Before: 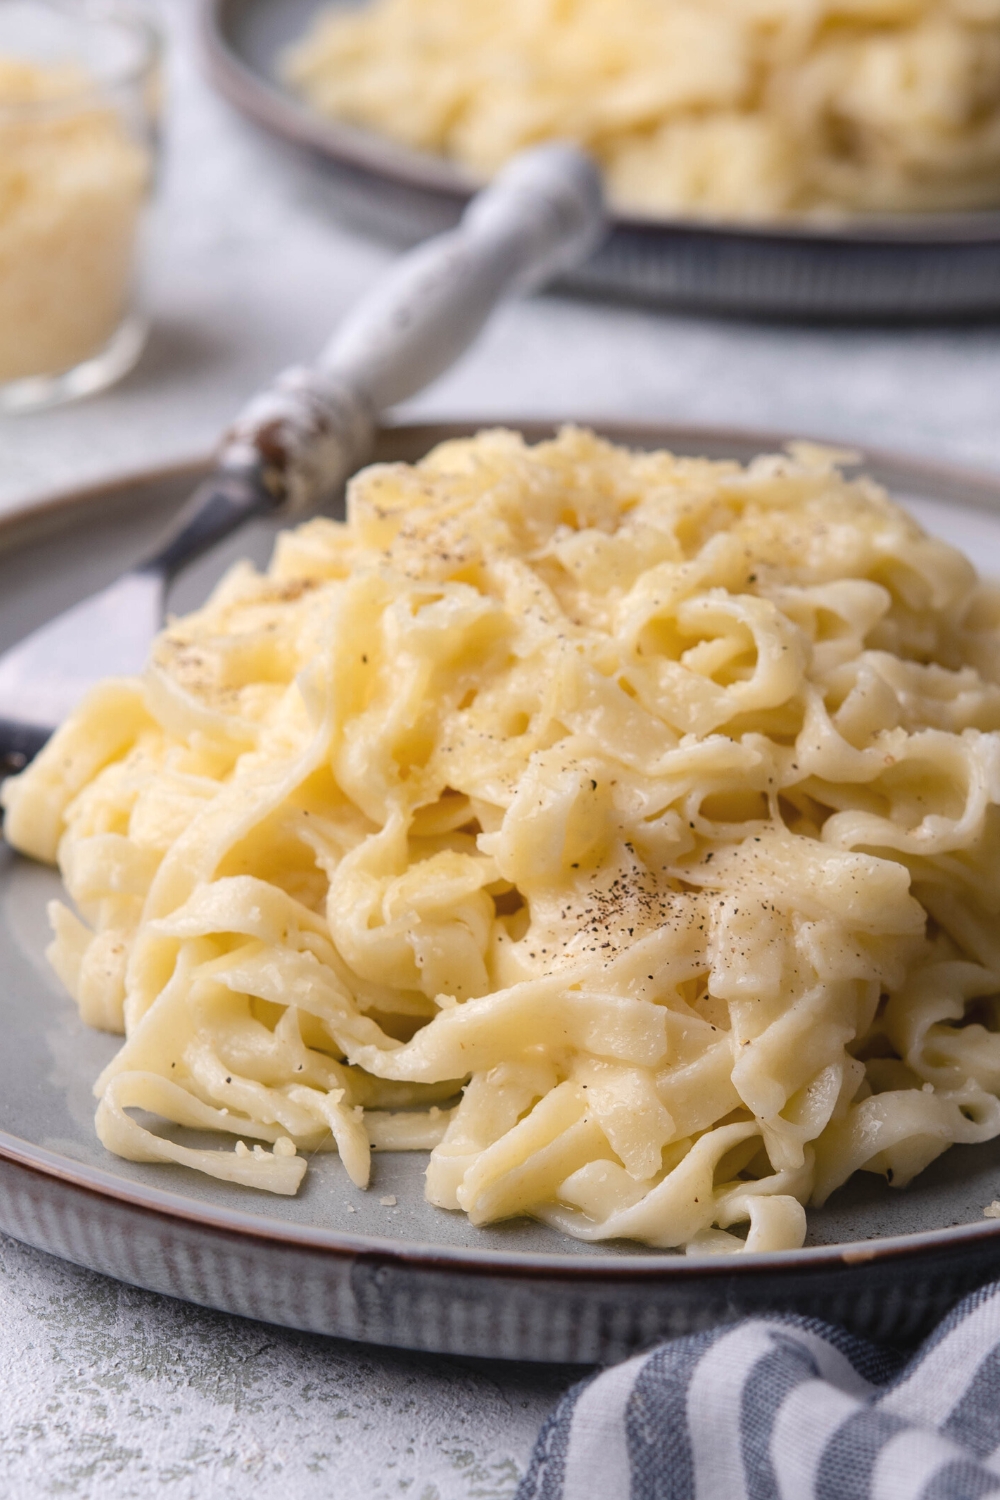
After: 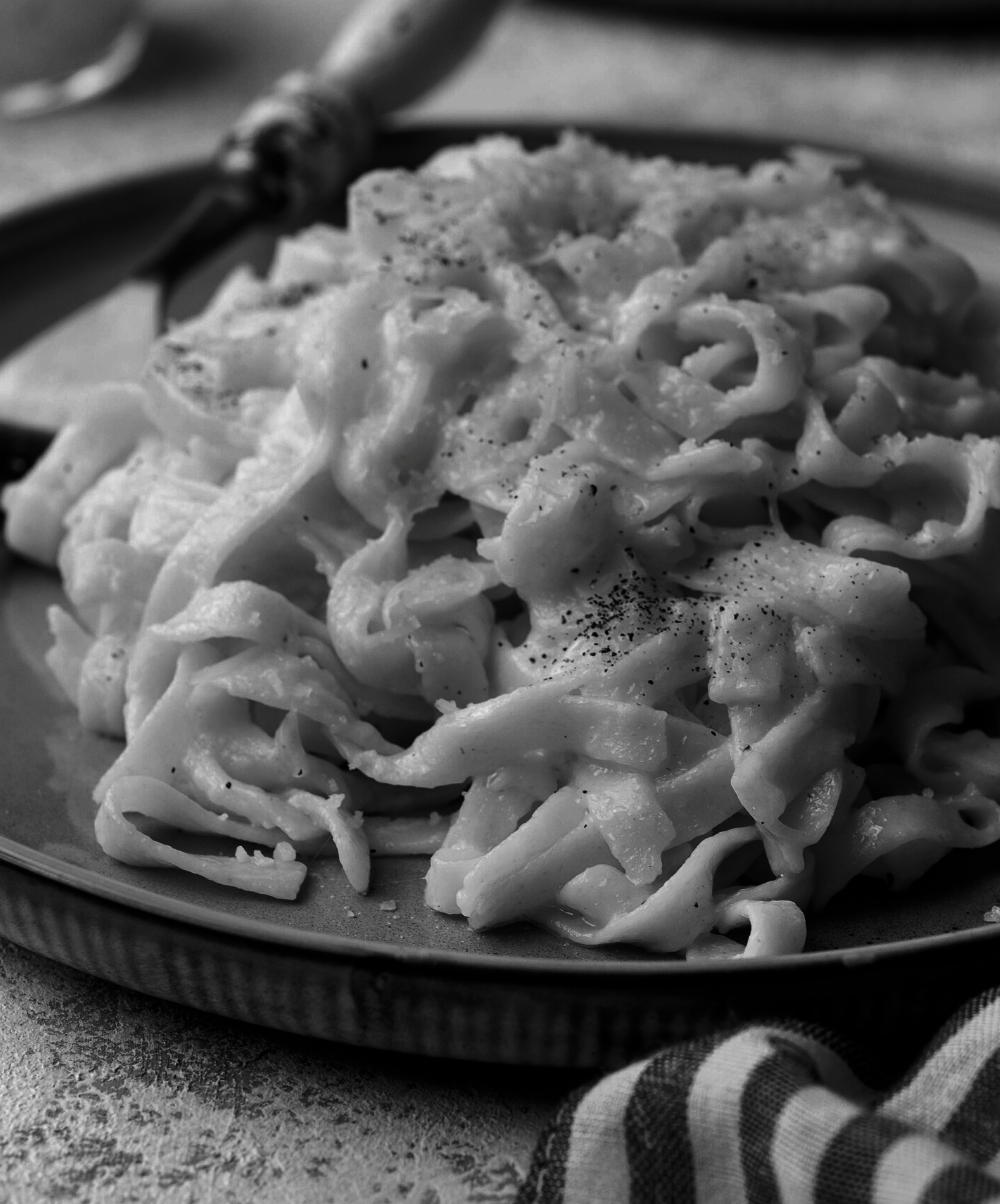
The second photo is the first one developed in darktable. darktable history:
crop and rotate: top 19.685%
contrast brightness saturation: contrast 0.022, brightness -0.996, saturation -0.998
shadows and highlights: low approximation 0.01, soften with gaussian
